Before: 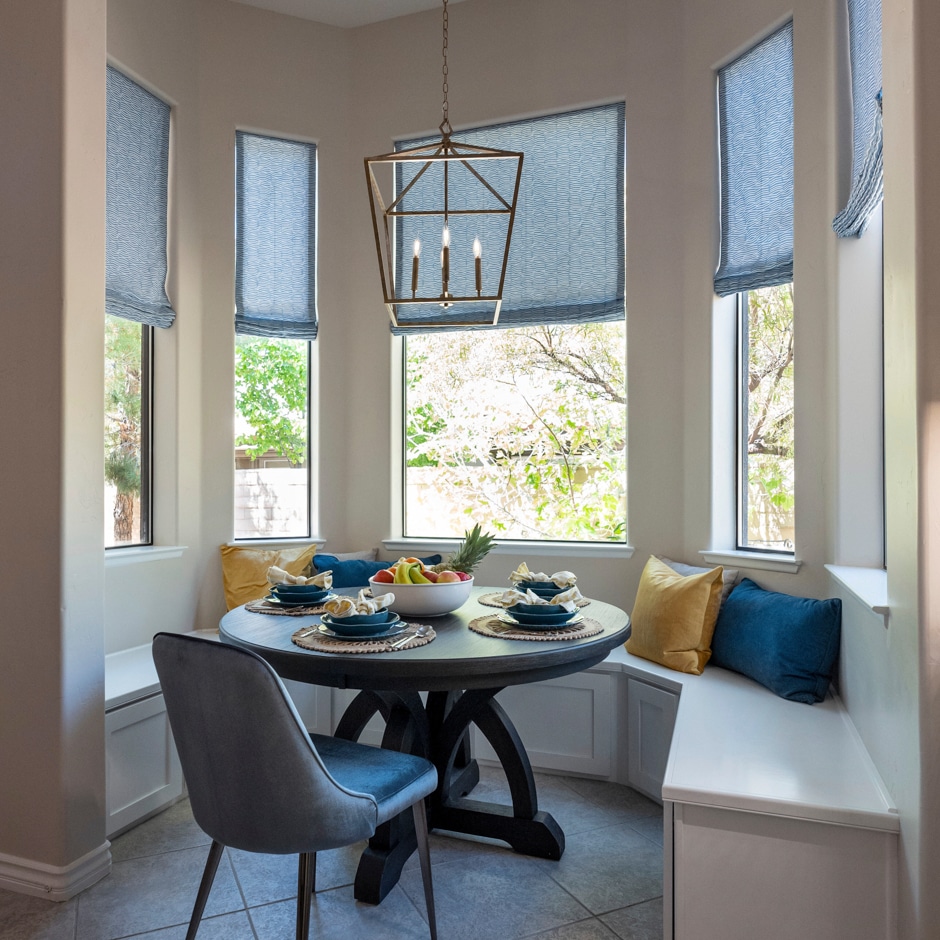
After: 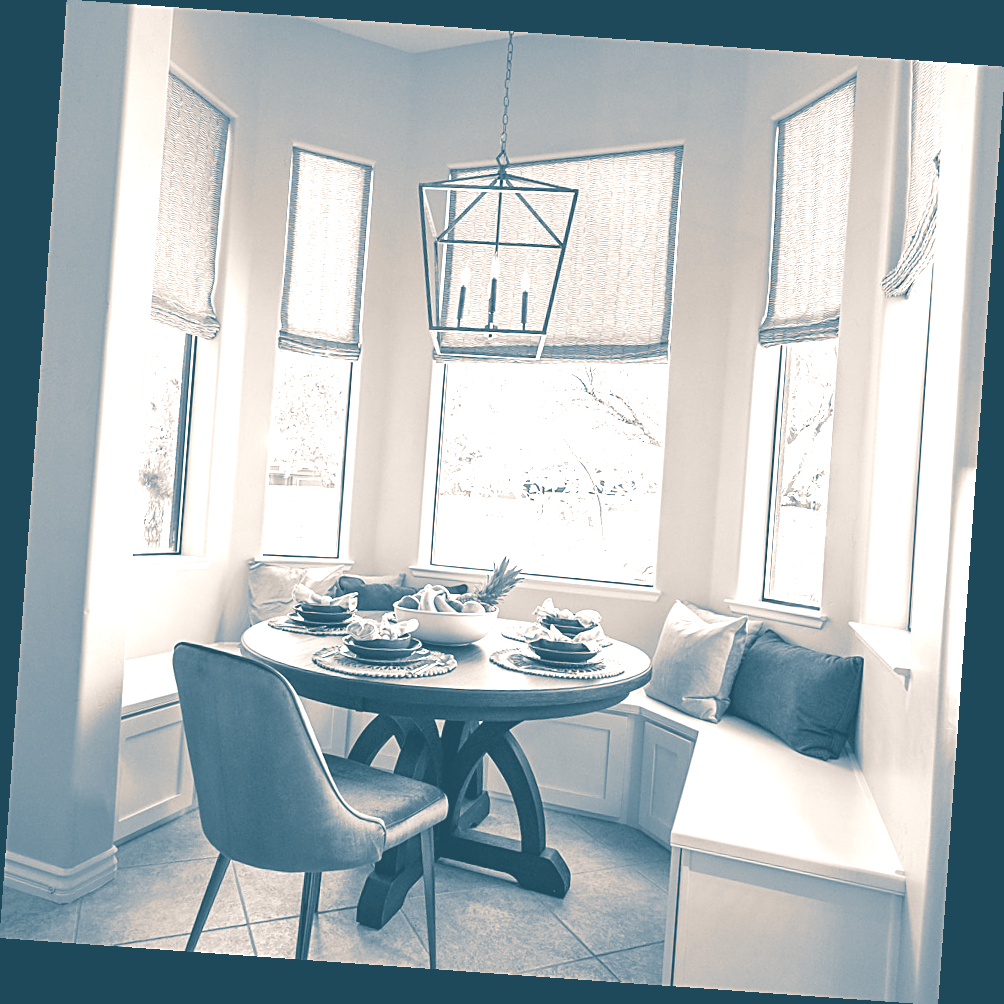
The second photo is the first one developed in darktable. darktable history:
split-toning: shadows › hue 212.4°, balance -70
white balance: emerald 1
sharpen: on, module defaults
colorize: hue 34.49°, saturation 35.33%, source mix 100%, lightness 55%, version 1
contrast brightness saturation: brightness -0.2, saturation 0.08
color balance rgb: shadows lift › chroma 1%, shadows lift › hue 113°, highlights gain › chroma 0.2%, highlights gain › hue 333°, perceptual saturation grading › global saturation 20%, perceptual saturation grading › highlights -50%, perceptual saturation grading › shadows 25%, contrast -20%
rotate and perspective: rotation 4.1°, automatic cropping off
exposure: exposure 0.6 EV, compensate highlight preservation false
